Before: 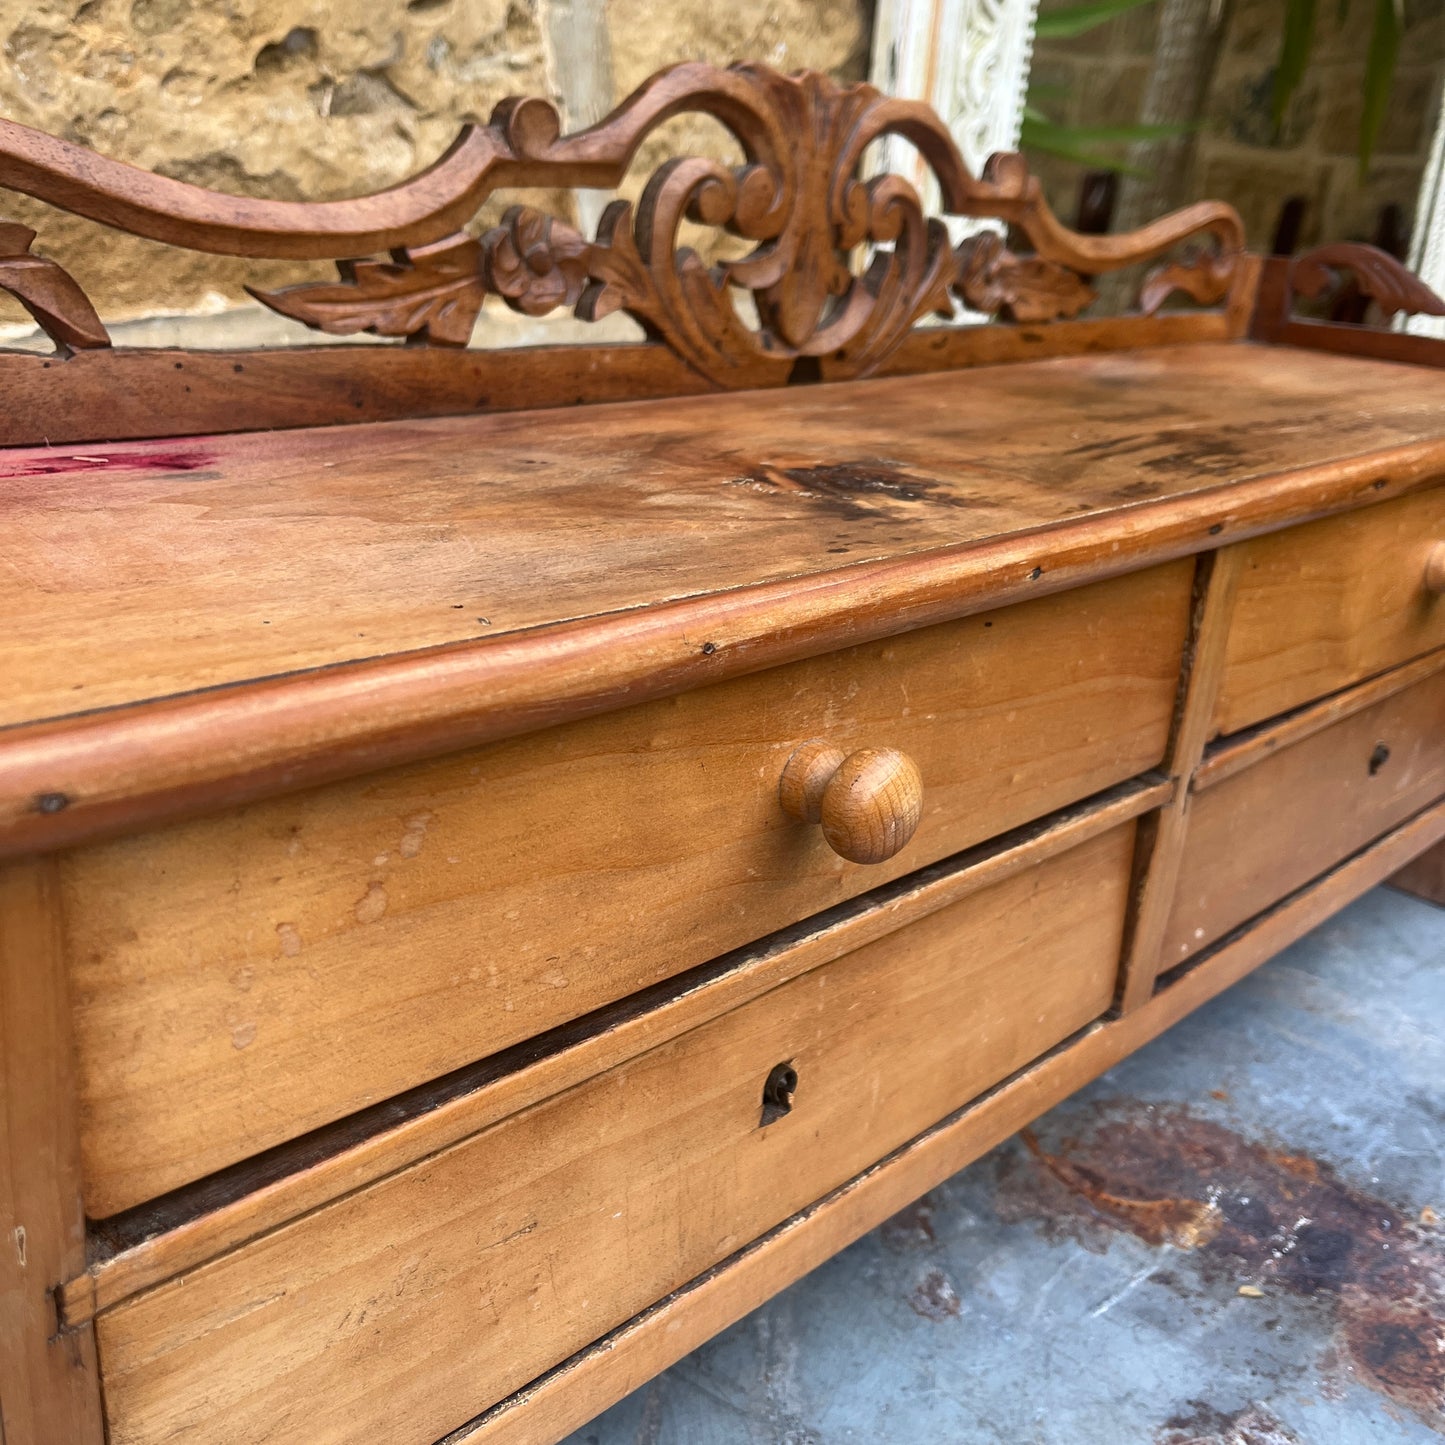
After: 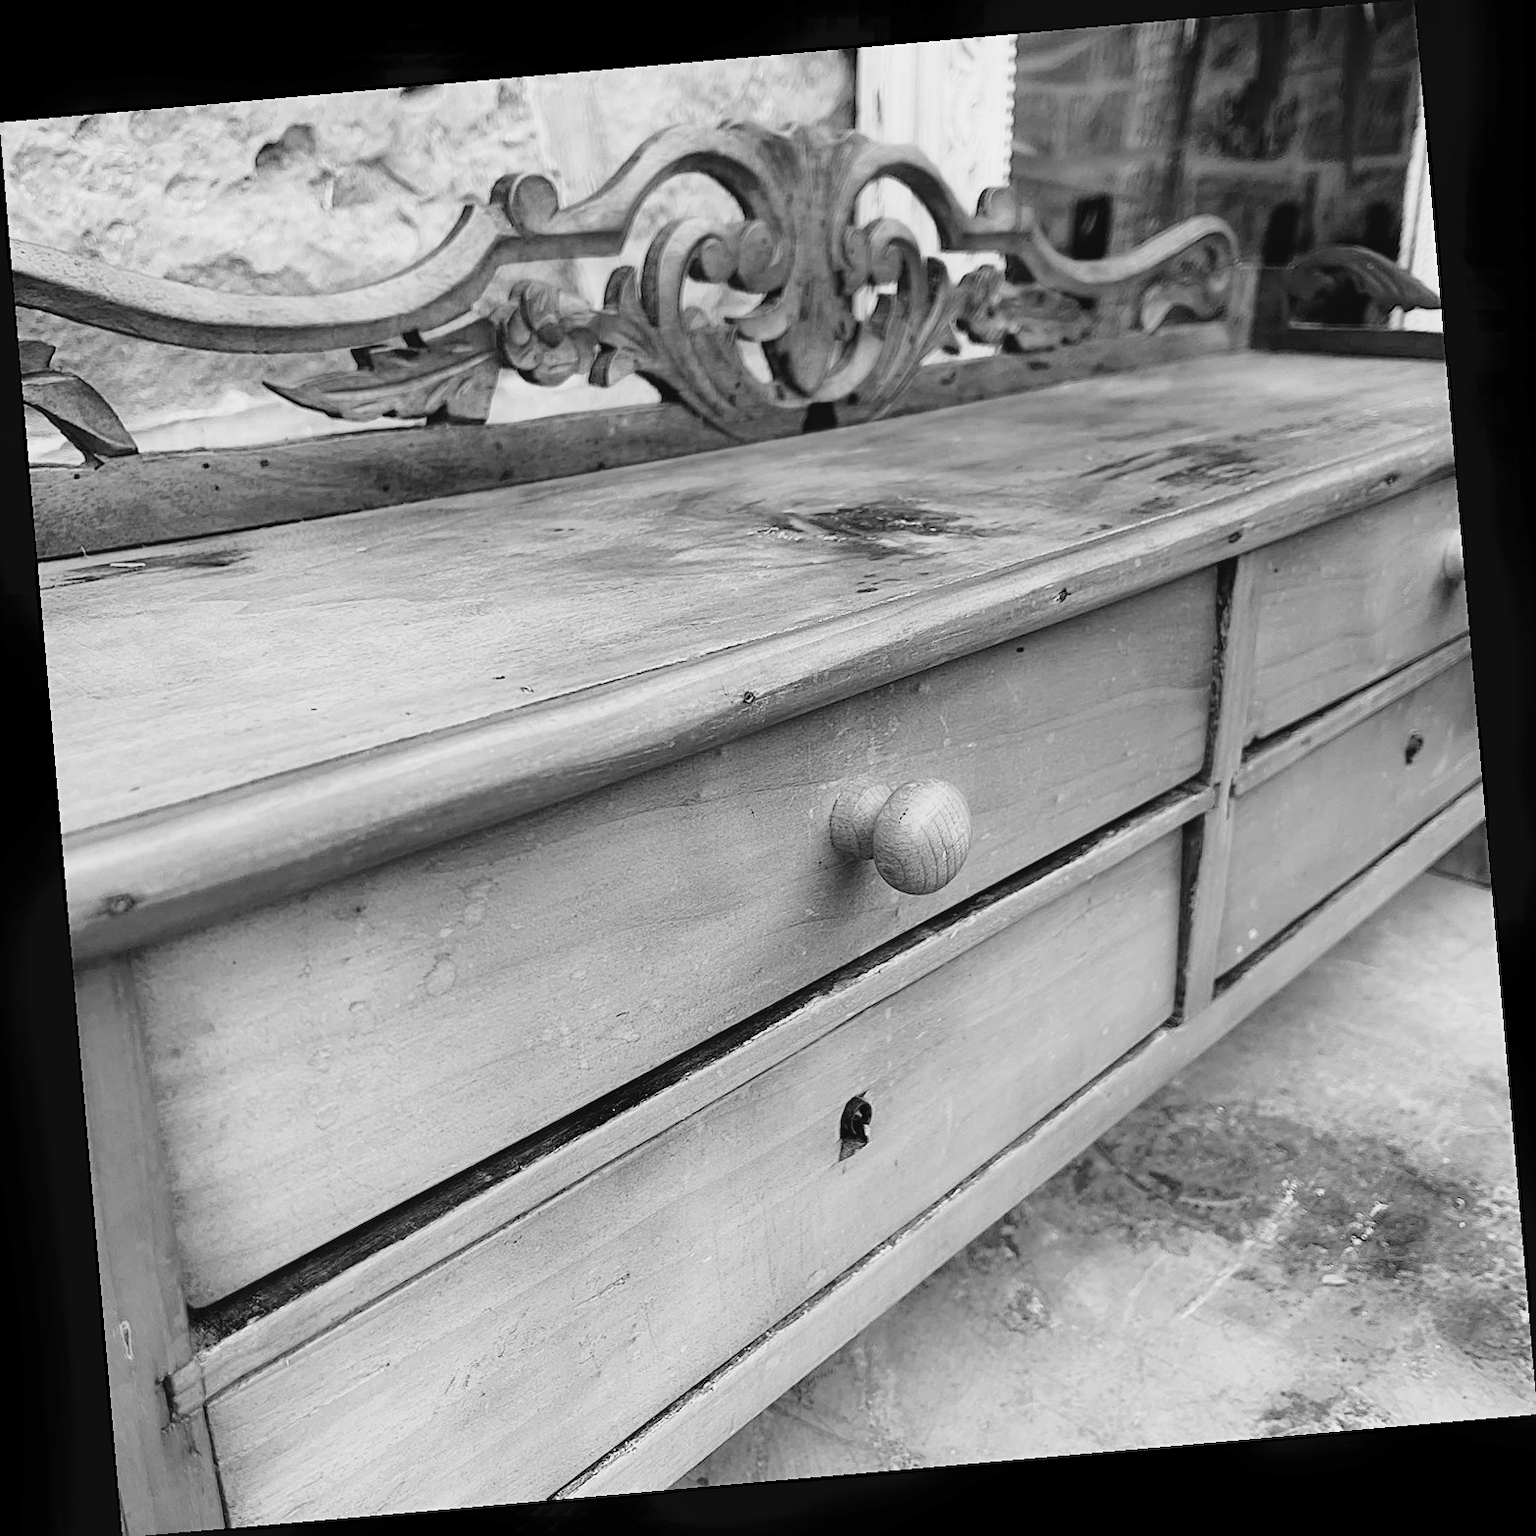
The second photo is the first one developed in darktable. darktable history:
rotate and perspective: rotation -4.98°, automatic cropping off
sharpen: on, module defaults
base curve: curves: ch0 [(0, 0) (0.028, 0.03) (0.121, 0.232) (0.46, 0.748) (0.859, 0.968) (1, 1)], preserve colors none
tone curve: curves: ch0 [(0, 0) (0.003, 0.048) (0.011, 0.048) (0.025, 0.048) (0.044, 0.049) (0.069, 0.048) (0.1, 0.052) (0.136, 0.071) (0.177, 0.109) (0.224, 0.157) (0.277, 0.233) (0.335, 0.32) (0.399, 0.404) (0.468, 0.496) (0.543, 0.582) (0.623, 0.653) (0.709, 0.738) (0.801, 0.811) (0.898, 0.895) (1, 1)], preserve colors none
color balance rgb: perceptual saturation grading › global saturation 35%, perceptual saturation grading › highlights -25%, perceptual saturation grading › shadows 50%
contrast equalizer: y [[0.5, 0.486, 0.447, 0.446, 0.489, 0.5], [0.5 ×6], [0.5 ×6], [0 ×6], [0 ×6]]
monochrome: a -92.57, b 58.91
